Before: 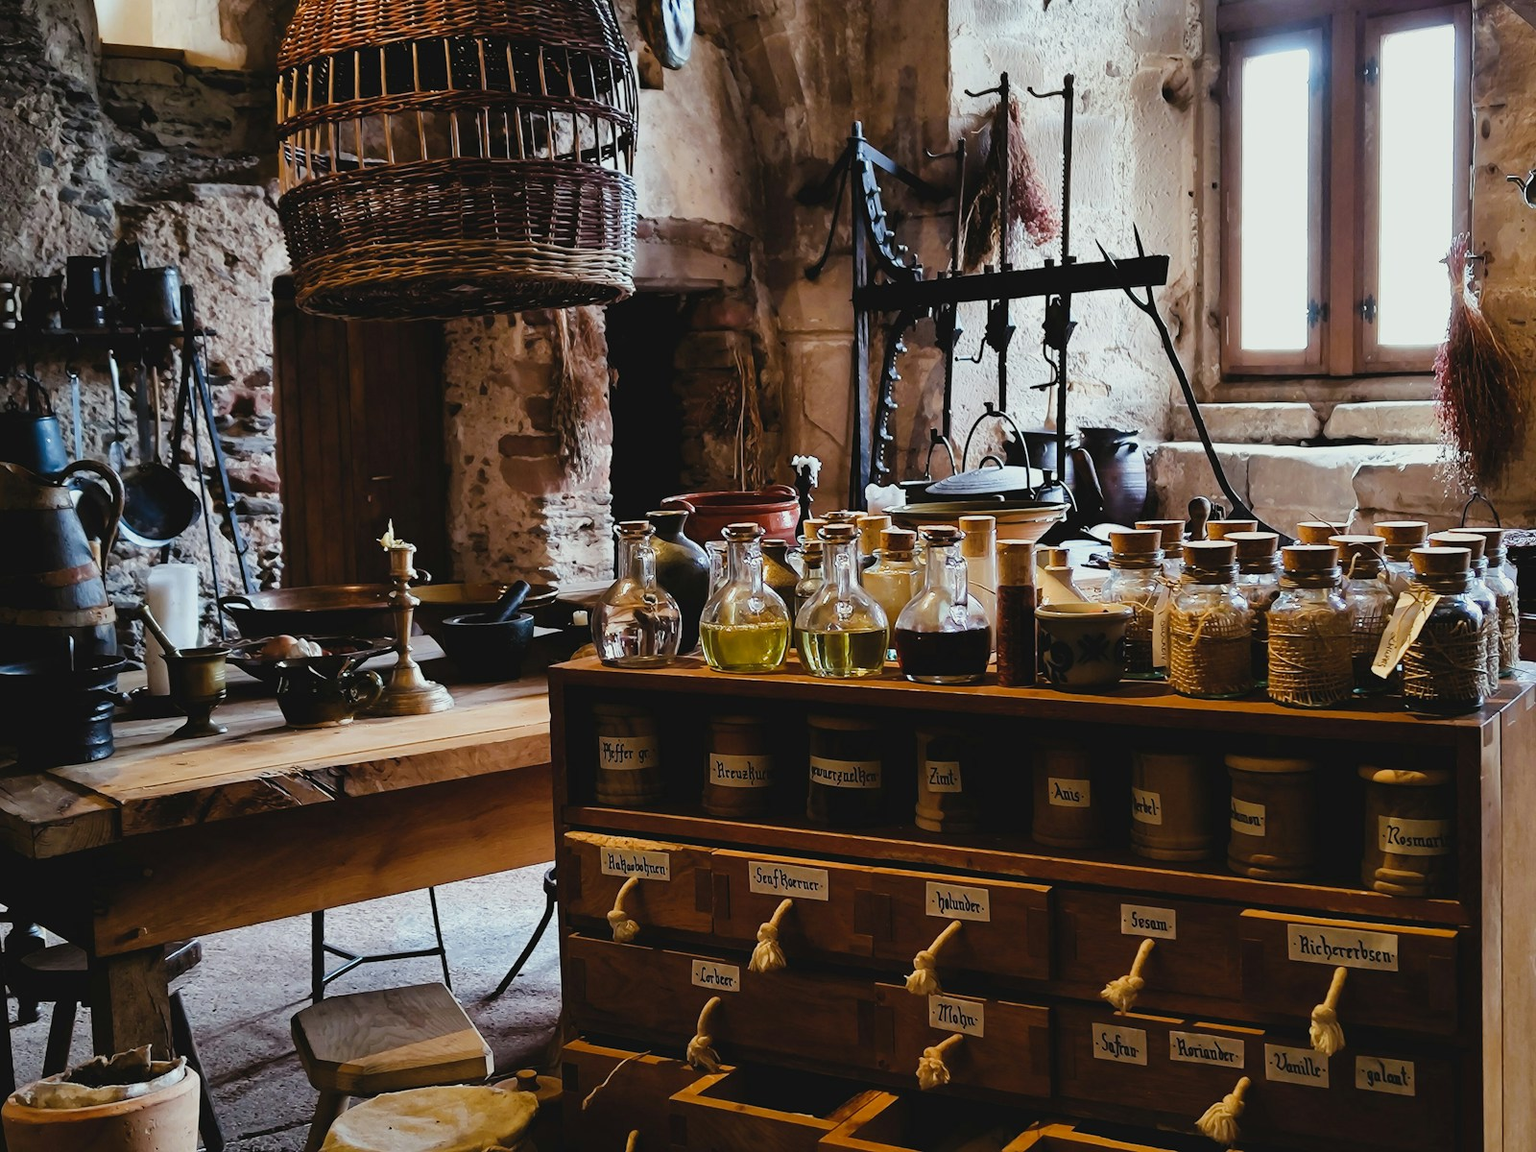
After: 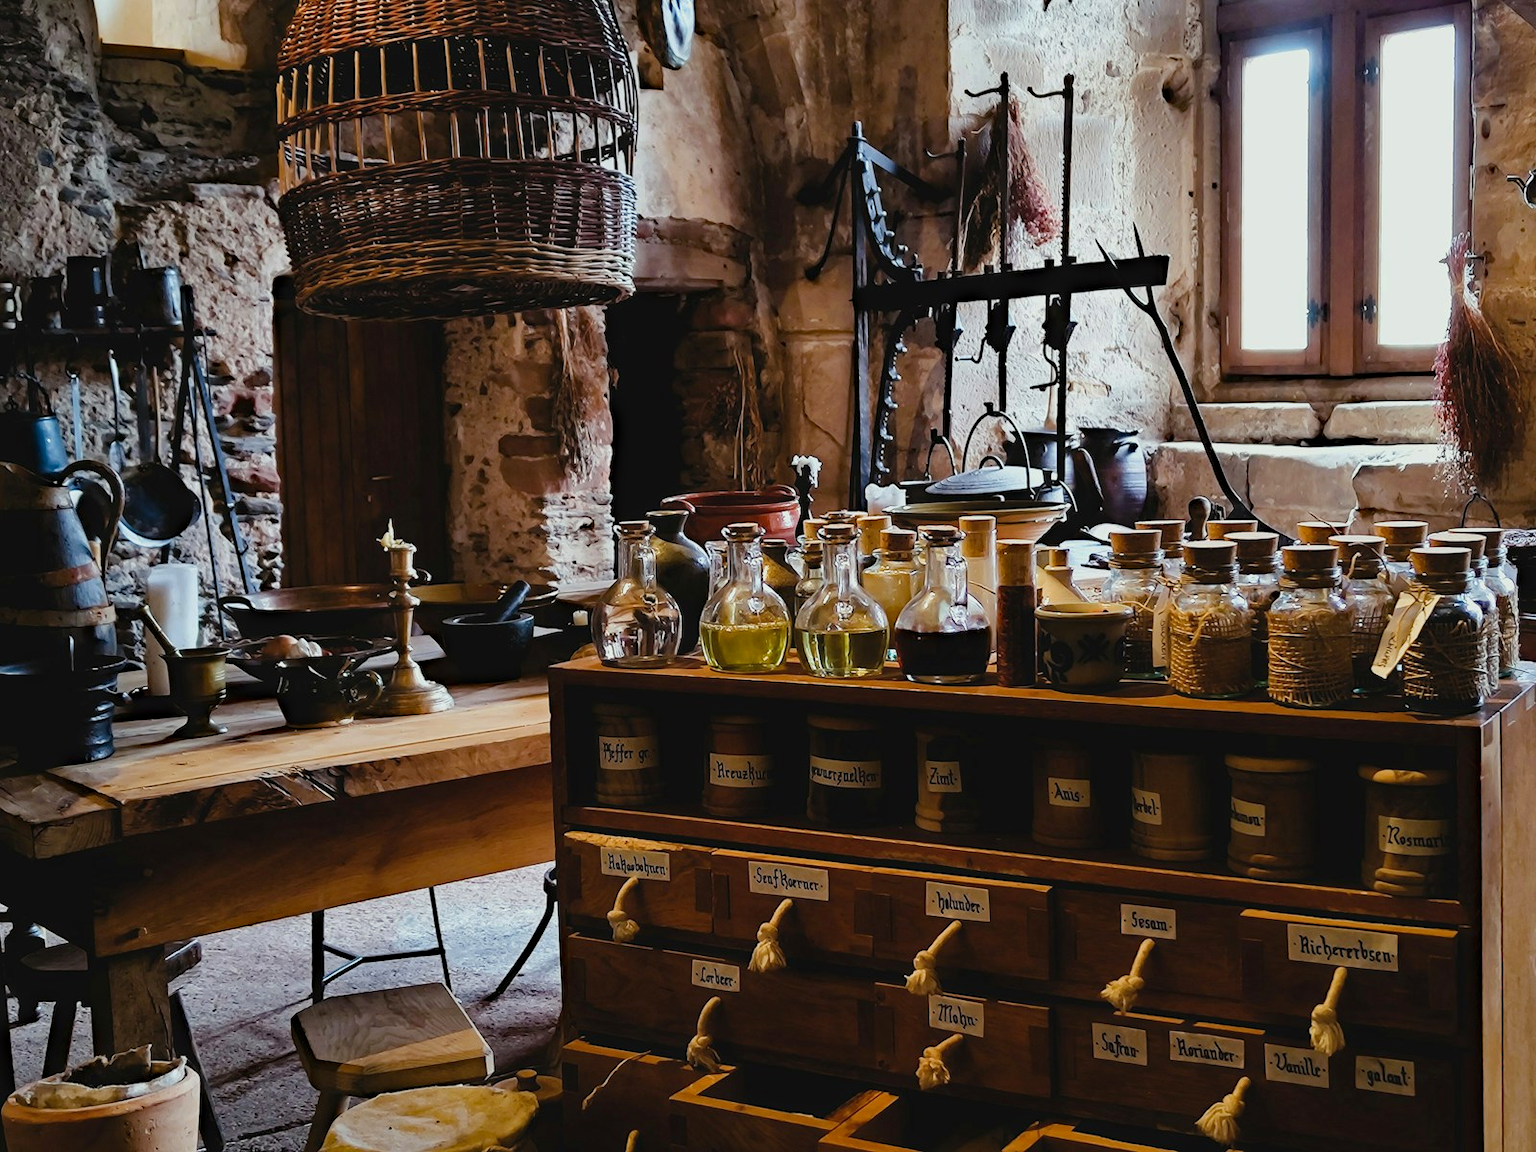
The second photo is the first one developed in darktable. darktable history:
haze removal: strength 0.293, distance 0.243, adaptive false
